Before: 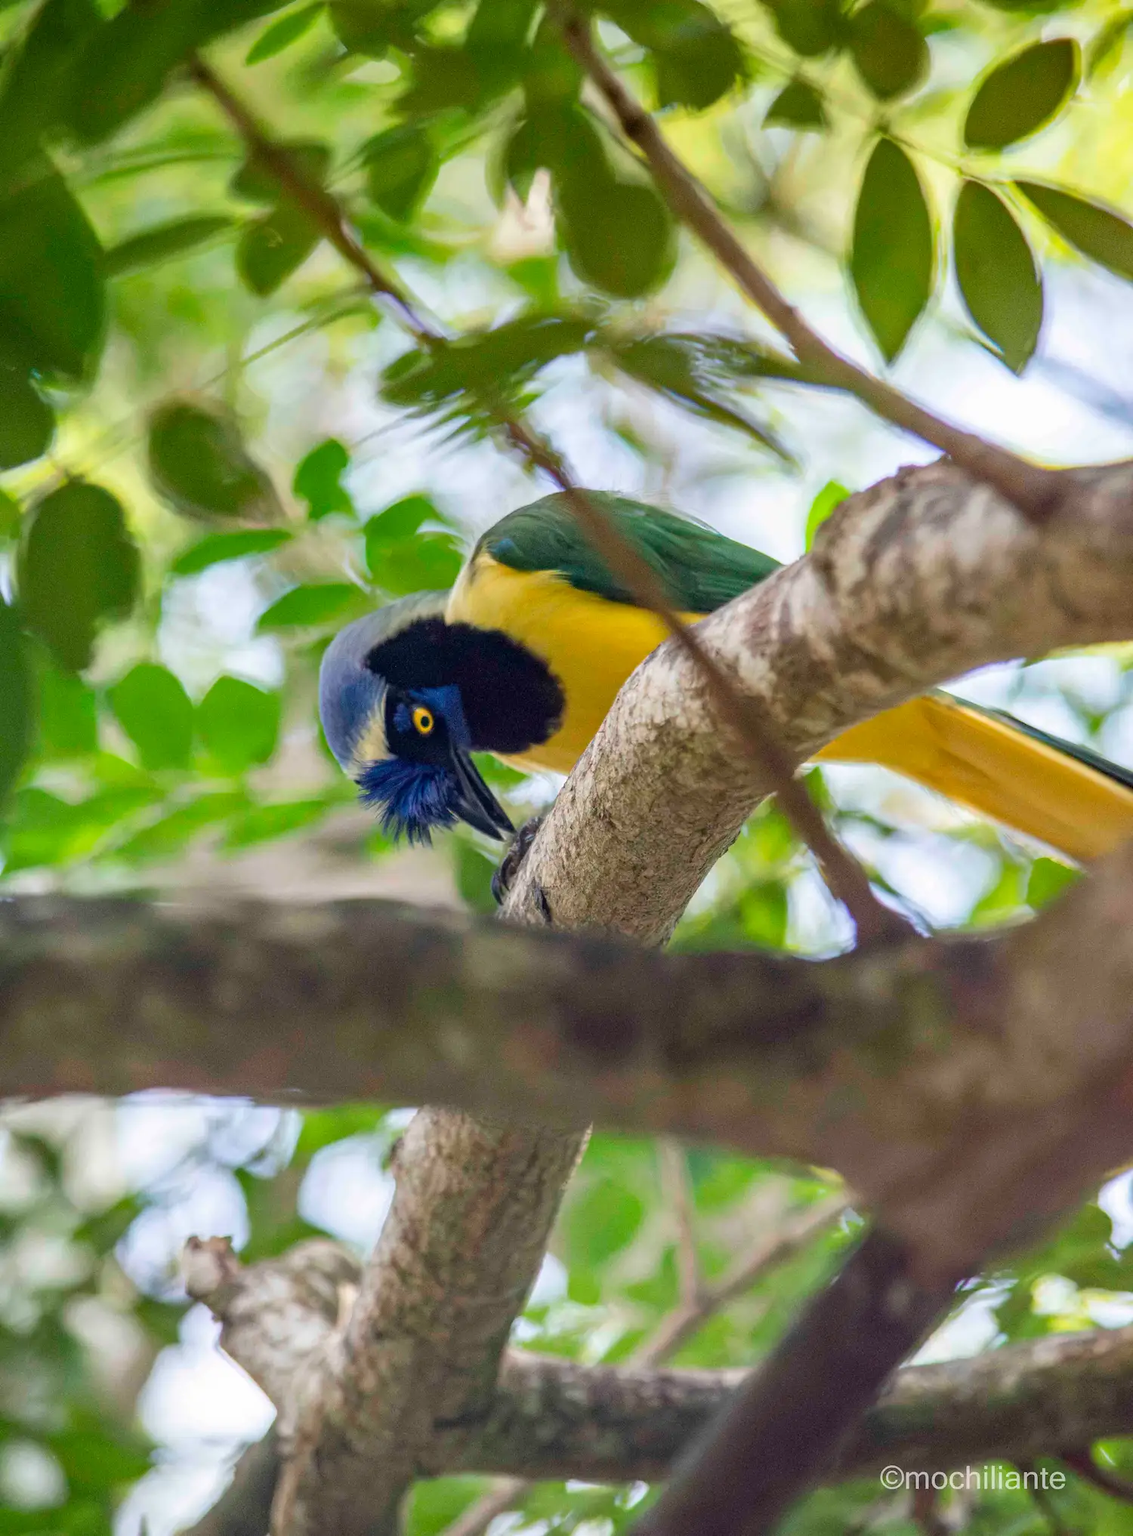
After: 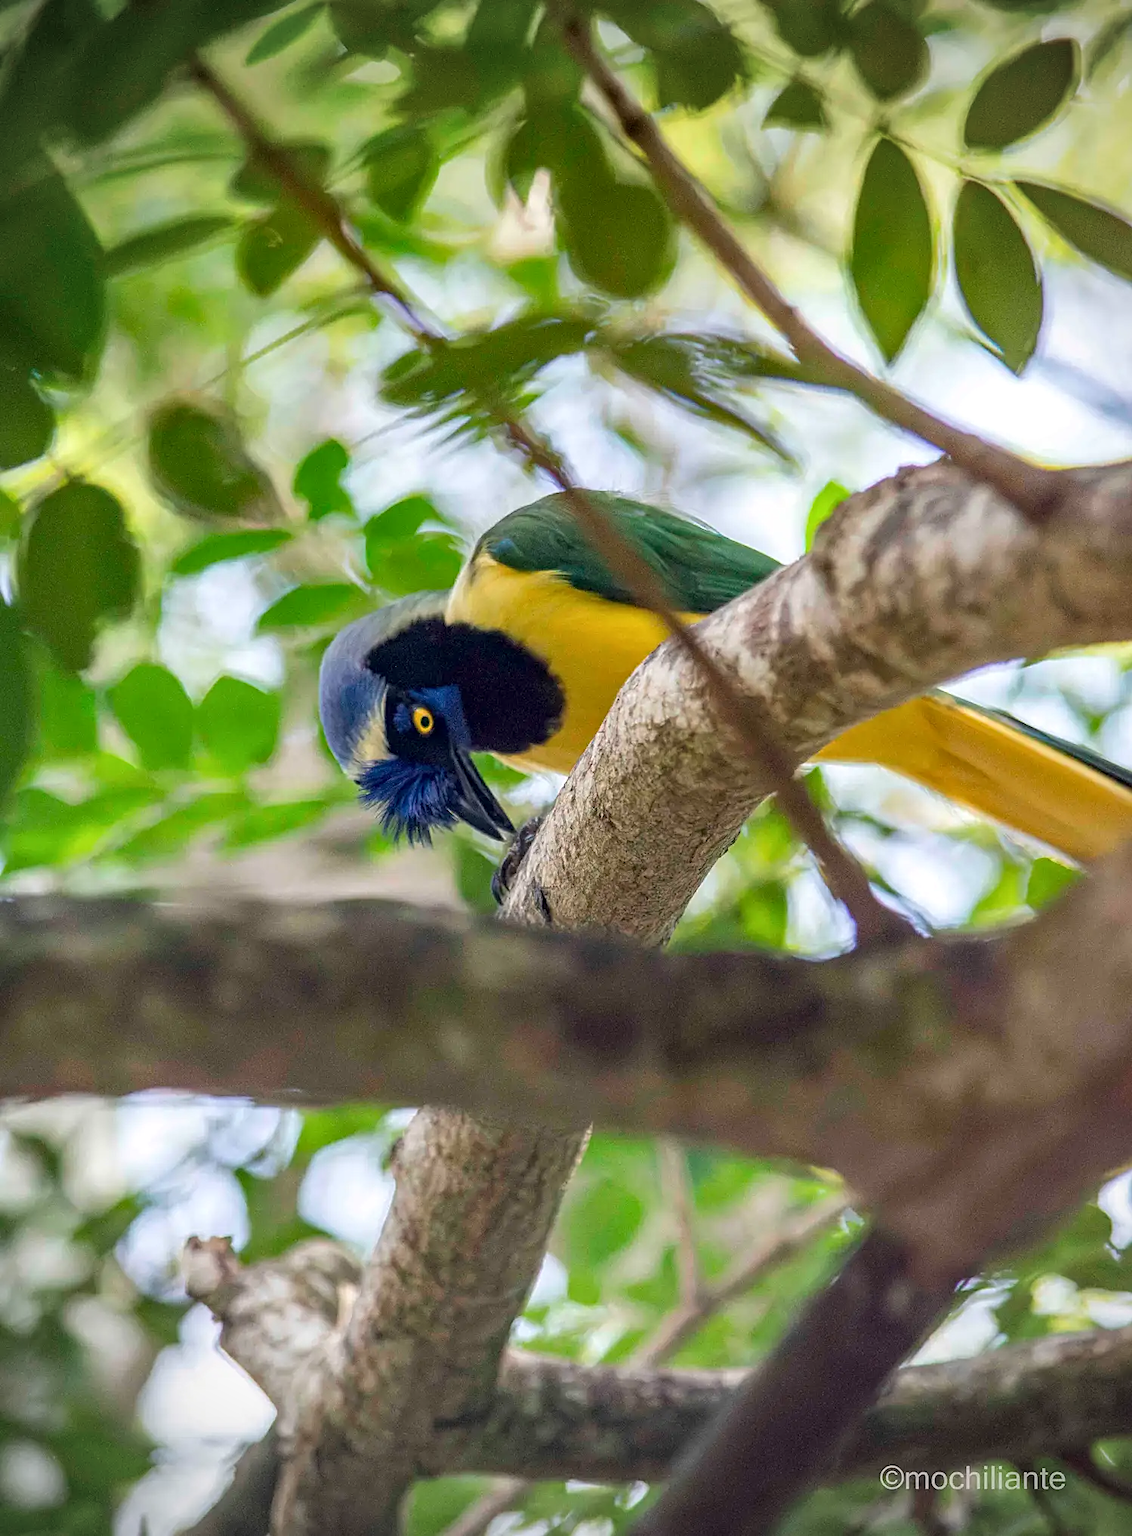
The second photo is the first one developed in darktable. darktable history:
local contrast: highlights 103%, shadows 102%, detail 119%, midtone range 0.2
vignetting: on, module defaults
sharpen: on, module defaults
